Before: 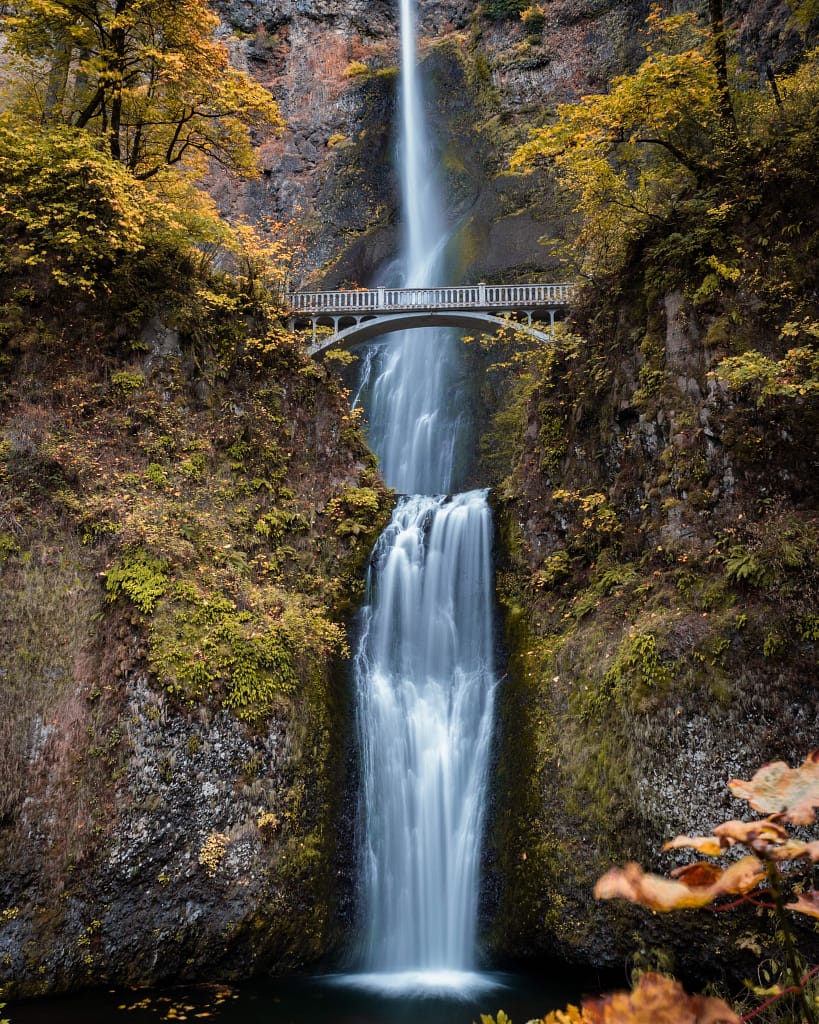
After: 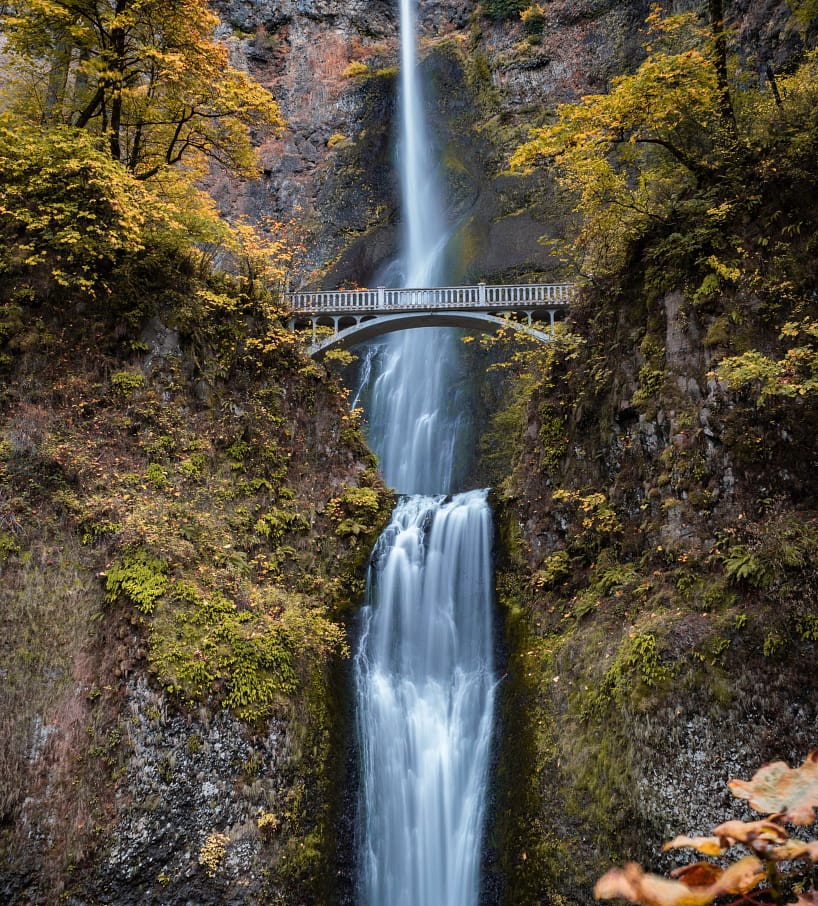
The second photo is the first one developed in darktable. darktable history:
shadows and highlights: shadows 20.91, highlights -82.73, soften with gaussian
white balance: red 0.982, blue 1.018
crop and rotate: top 0%, bottom 11.49%
